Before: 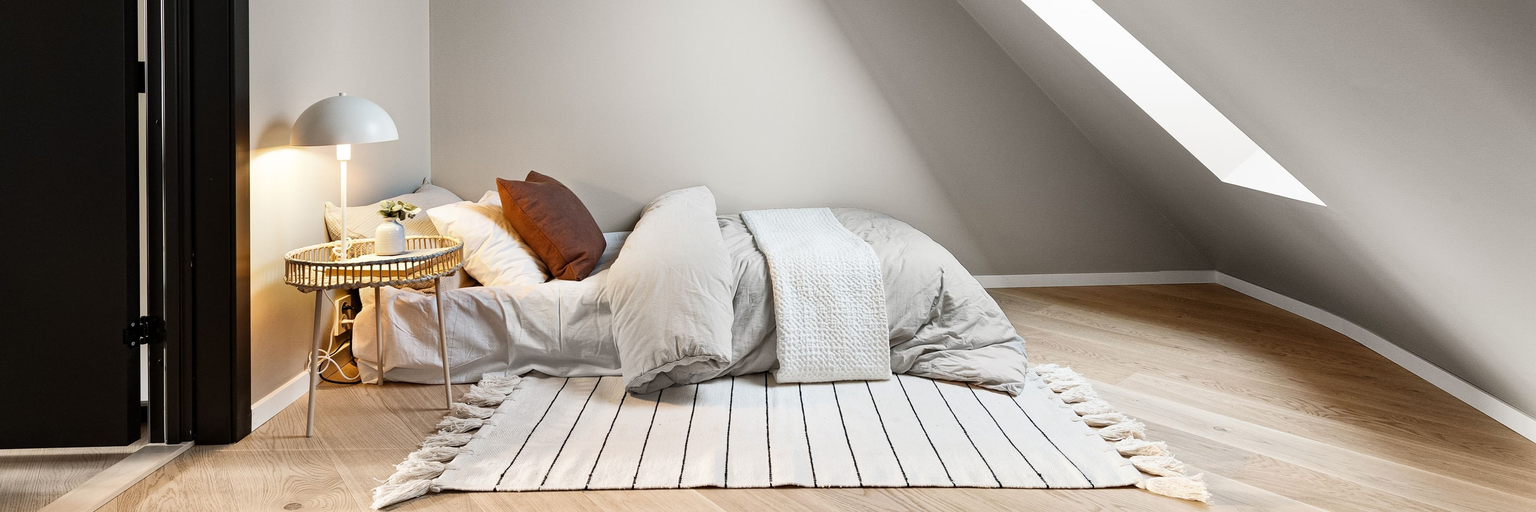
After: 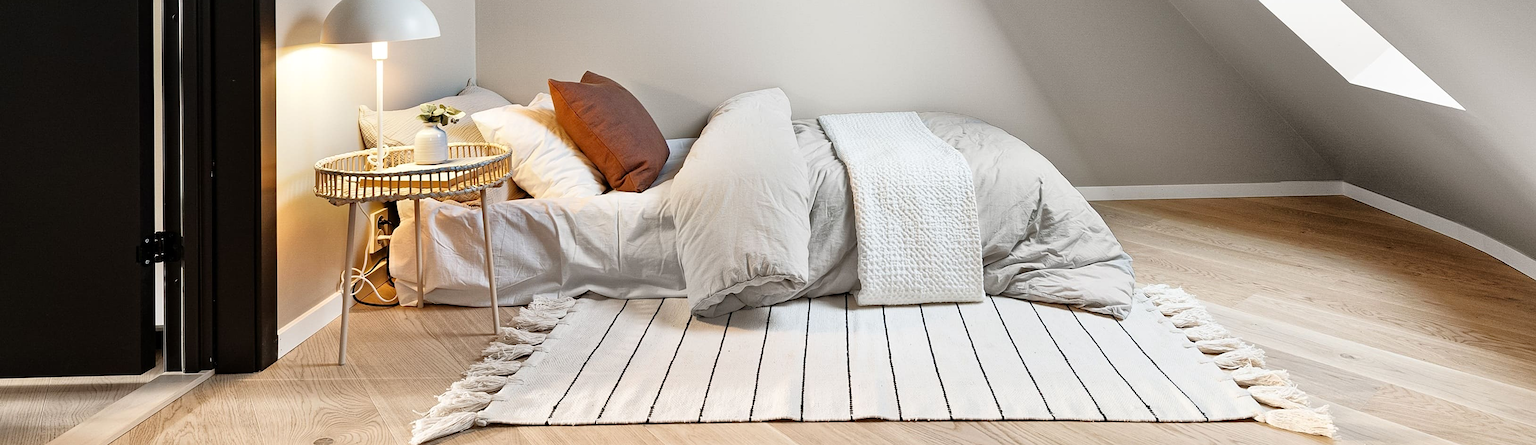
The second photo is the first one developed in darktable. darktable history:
tone equalizer: -8 EV 0.001 EV, -7 EV -0.004 EV, -6 EV 0.009 EV, -5 EV 0.032 EV, -4 EV 0.276 EV, -3 EV 0.644 EV, -2 EV 0.584 EV, -1 EV 0.187 EV, +0 EV 0.024 EV
sharpen: amount 0.2
crop: top 20.916%, right 9.437%, bottom 0.316%
